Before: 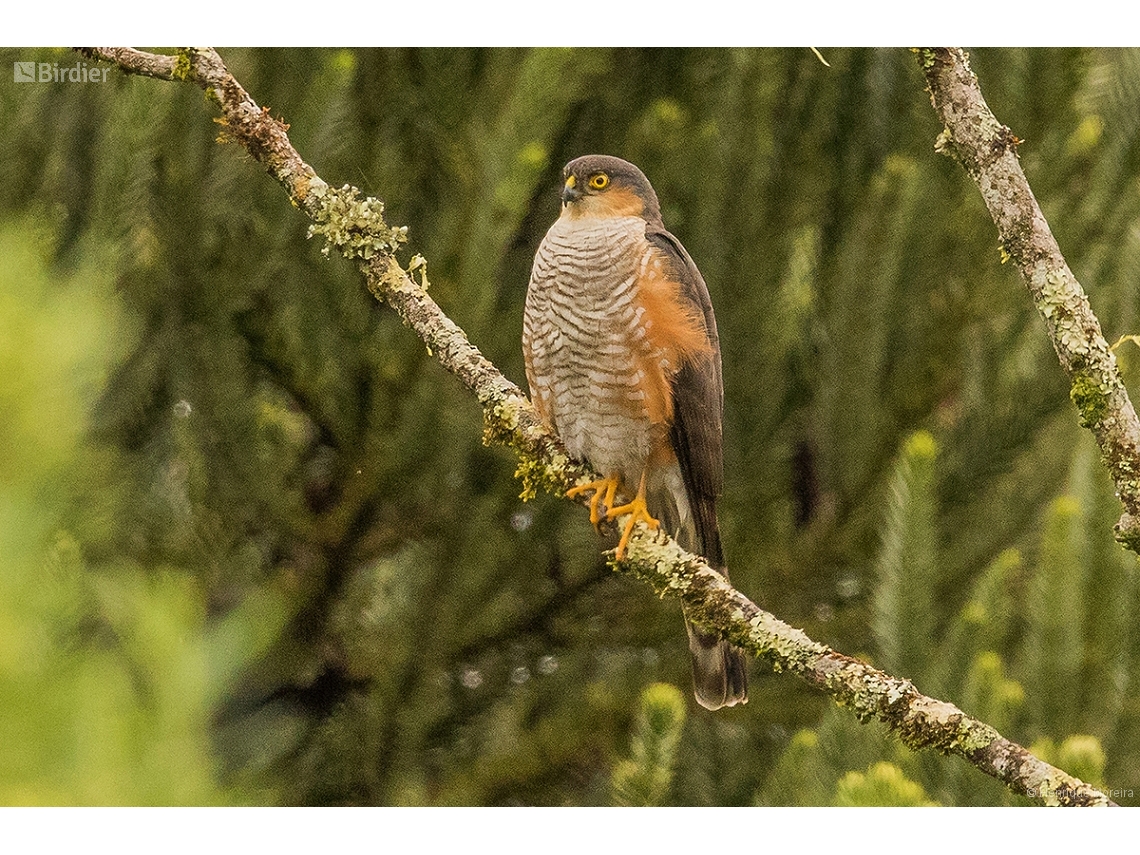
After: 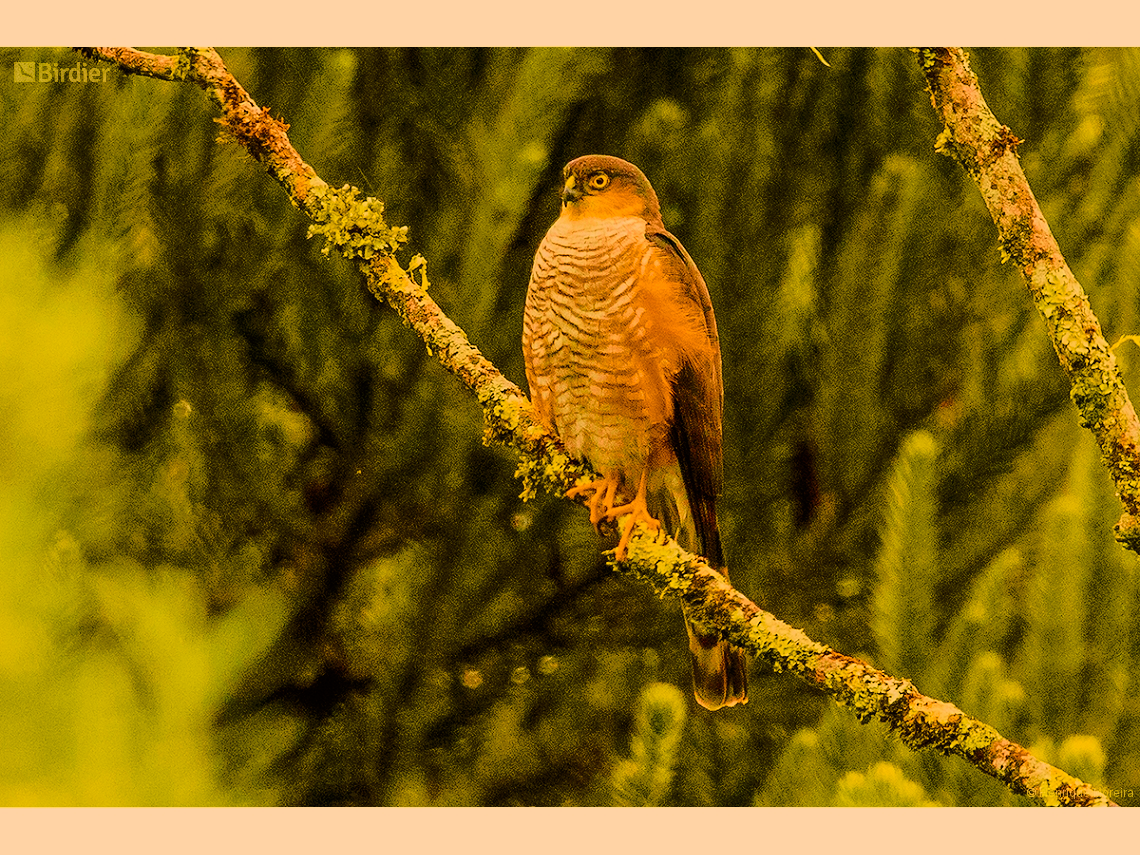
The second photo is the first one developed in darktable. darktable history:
filmic rgb: black relative exposure -7.65 EV, white relative exposure 4.56 EV, hardness 3.61
color correction: highlights a* 18.33, highlights b* 34.77, shadows a* 1.43, shadows b* 6.61, saturation 1.01
tone curve: curves: ch0 [(0, 0) (0.081, 0.044) (0.192, 0.125) (0.283, 0.238) (0.416, 0.449) (0.495, 0.524) (0.686, 0.743) (0.826, 0.865) (0.978, 0.988)]; ch1 [(0, 0) (0.161, 0.092) (0.35, 0.33) (0.392, 0.392) (0.427, 0.426) (0.479, 0.472) (0.505, 0.497) (0.521, 0.514) (0.547, 0.568) (0.579, 0.597) (0.625, 0.627) (0.678, 0.733) (1, 1)]; ch2 [(0, 0) (0.346, 0.362) (0.404, 0.427) (0.502, 0.495) (0.531, 0.523) (0.549, 0.554) (0.582, 0.596) (0.629, 0.642) (0.717, 0.678) (1, 1)], color space Lab, independent channels, preserve colors none
color balance rgb: power › hue 315.94°, perceptual saturation grading › global saturation 98.94%, global vibrance 20%
